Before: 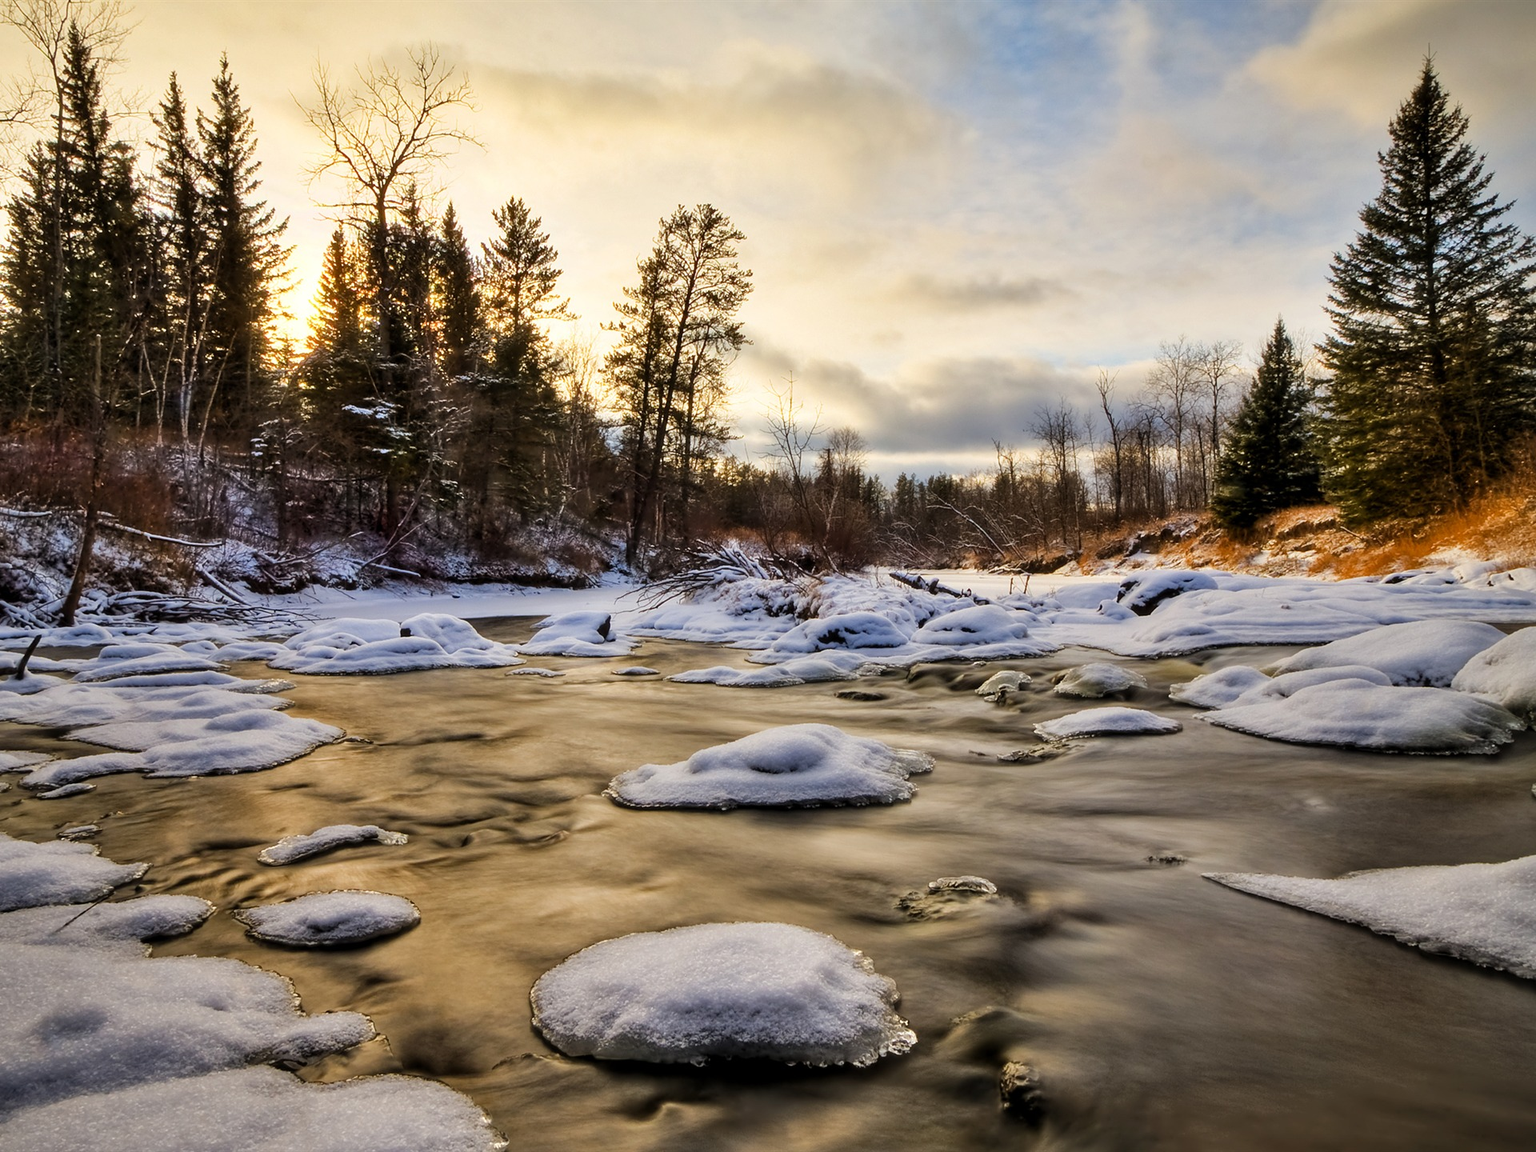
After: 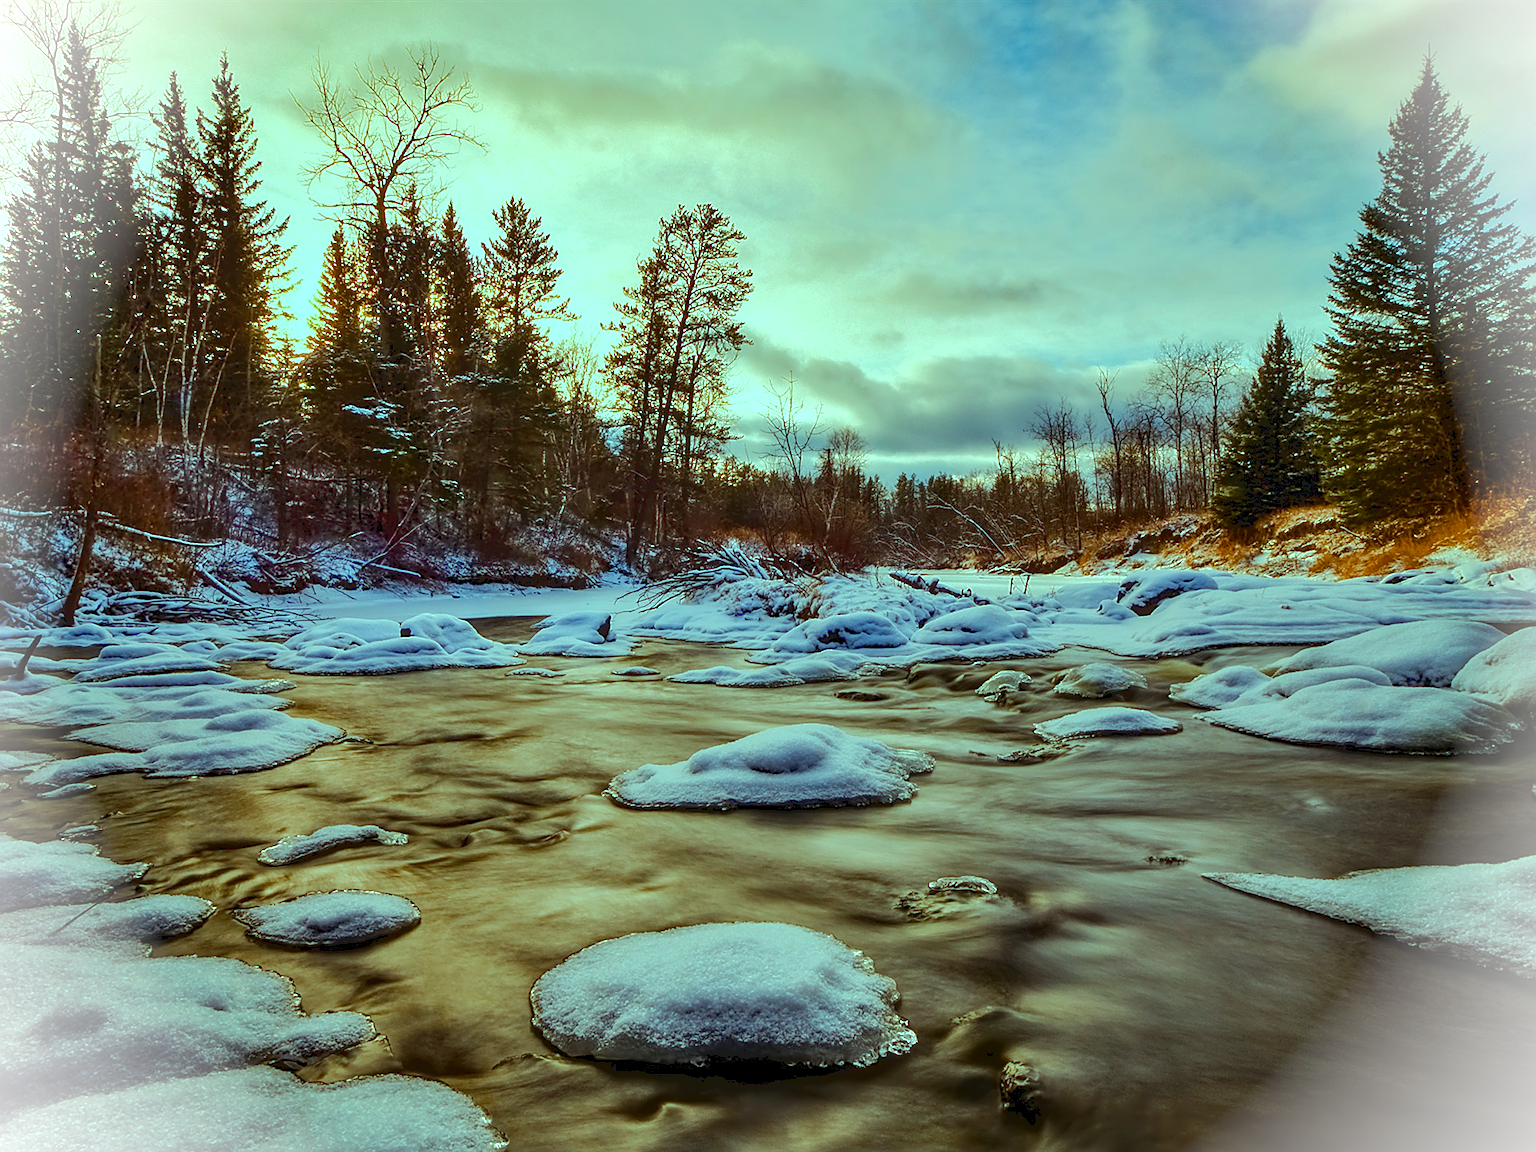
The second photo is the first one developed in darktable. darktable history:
vignetting: fall-off start 91.53%, brightness 0.997, saturation -0.492
sharpen: on, module defaults
local contrast: on, module defaults
color balance rgb: highlights gain › chroma 7.594%, highlights gain › hue 186.1°, perceptual saturation grading › global saturation 14.468%, perceptual saturation grading › highlights -25.039%, perceptual saturation grading › shadows 24.111%, global vibrance 15.082%
tone curve: curves: ch0 [(0, 0) (0.003, 0.096) (0.011, 0.096) (0.025, 0.098) (0.044, 0.099) (0.069, 0.106) (0.1, 0.128) (0.136, 0.153) (0.177, 0.186) (0.224, 0.218) (0.277, 0.265) (0.335, 0.316) (0.399, 0.374) (0.468, 0.445) (0.543, 0.526) (0.623, 0.605) (0.709, 0.681) (0.801, 0.758) (0.898, 0.819) (1, 1)], color space Lab, linked channels, preserve colors none
